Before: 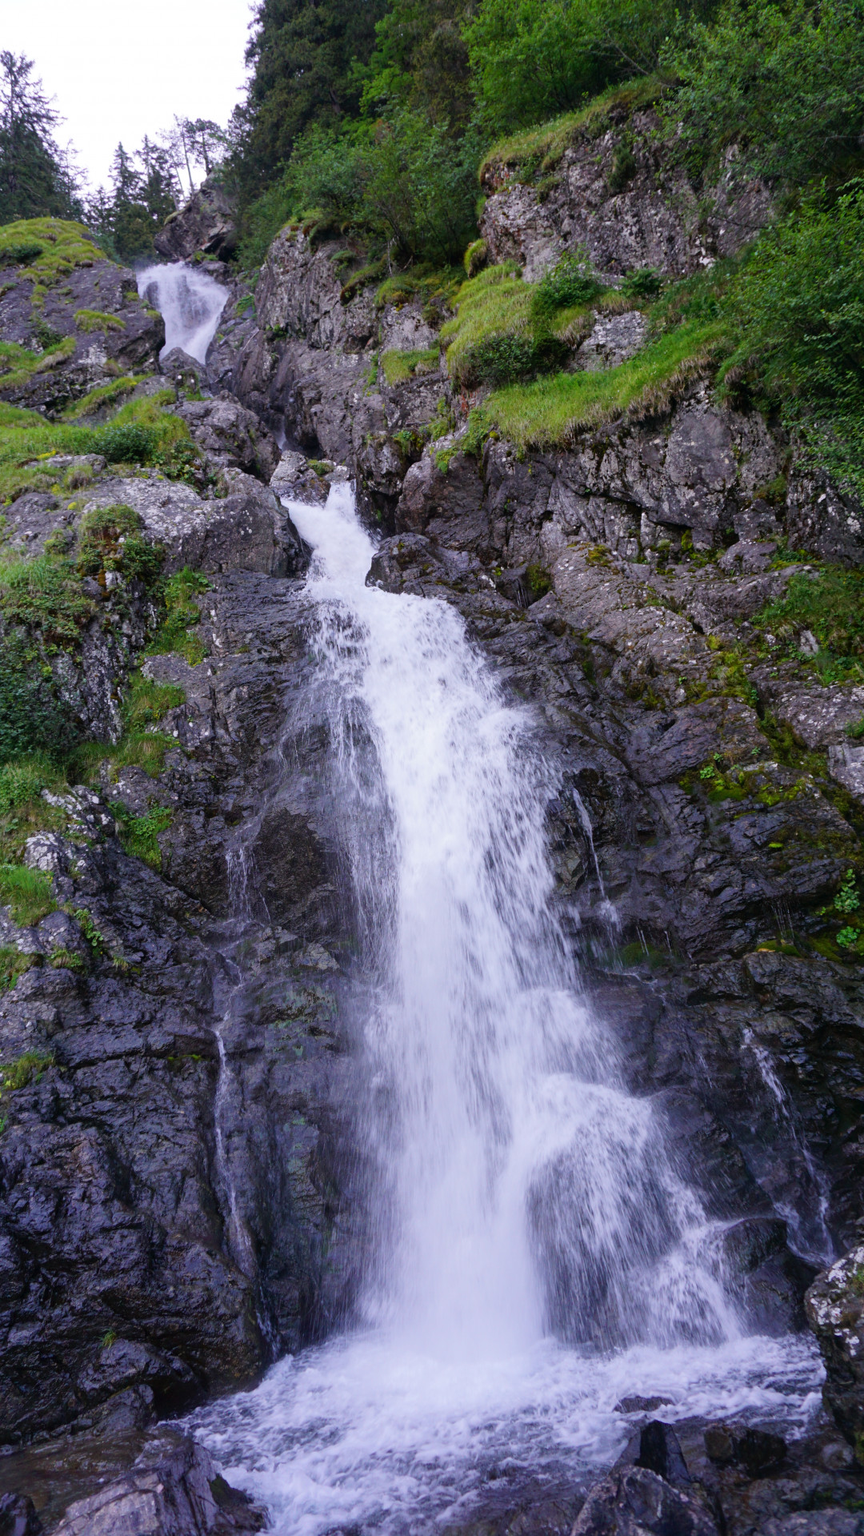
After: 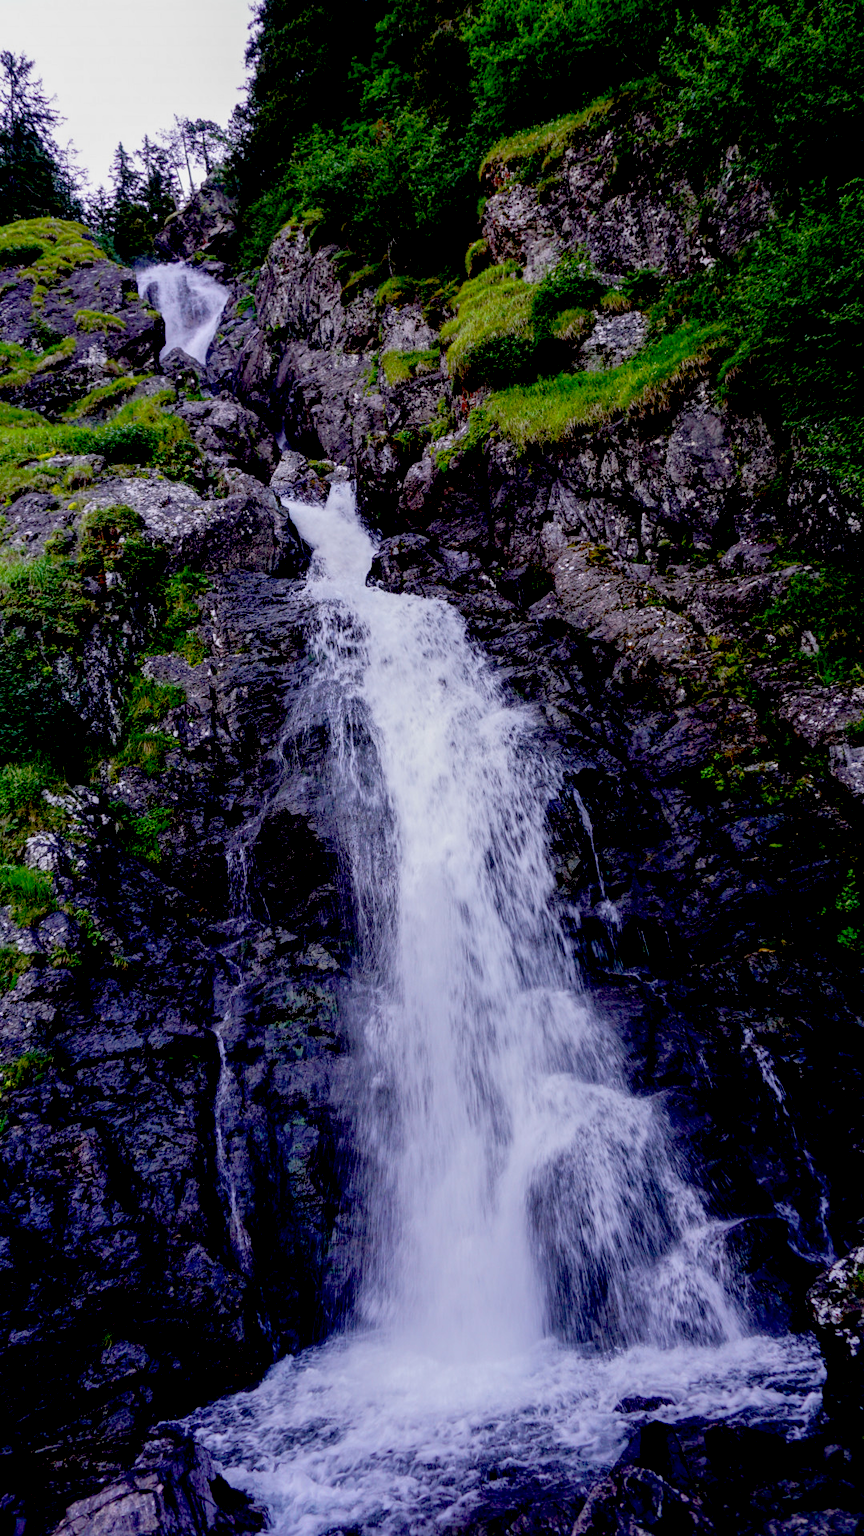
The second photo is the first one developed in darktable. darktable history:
local contrast: on, module defaults
exposure: black level correction 0.056, compensate highlight preservation false
